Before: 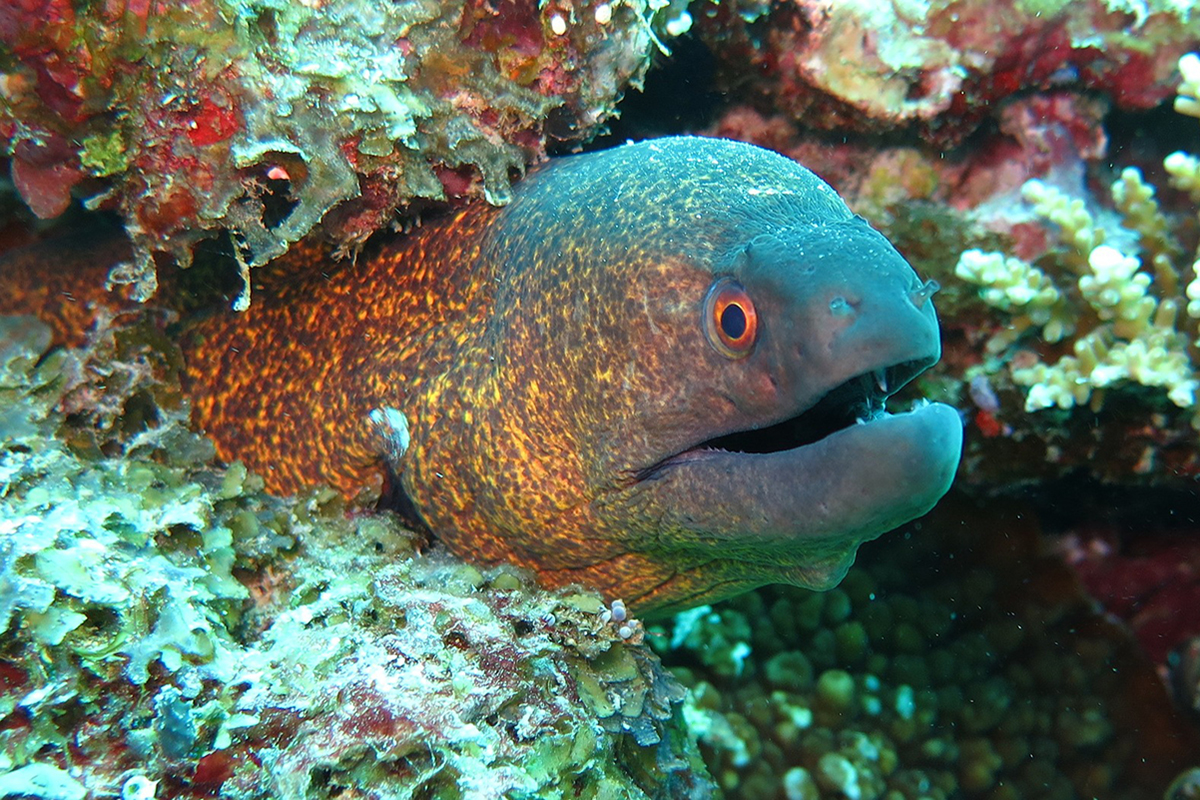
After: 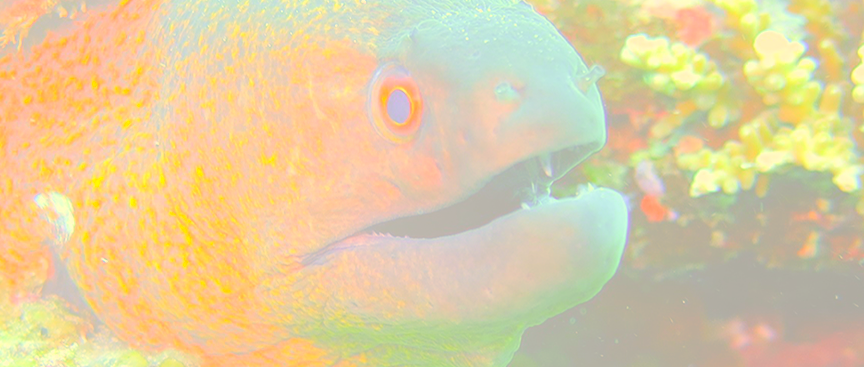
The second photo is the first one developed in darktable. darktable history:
crop and rotate: left 27.938%, top 27.046%, bottom 27.046%
color correction: highlights a* 17.94, highlights b* 35.39, shadows a* 1.48, shadows b* 6.42, saturation 1.01
bloom: size 85%, threshold 5%, strength 85%
